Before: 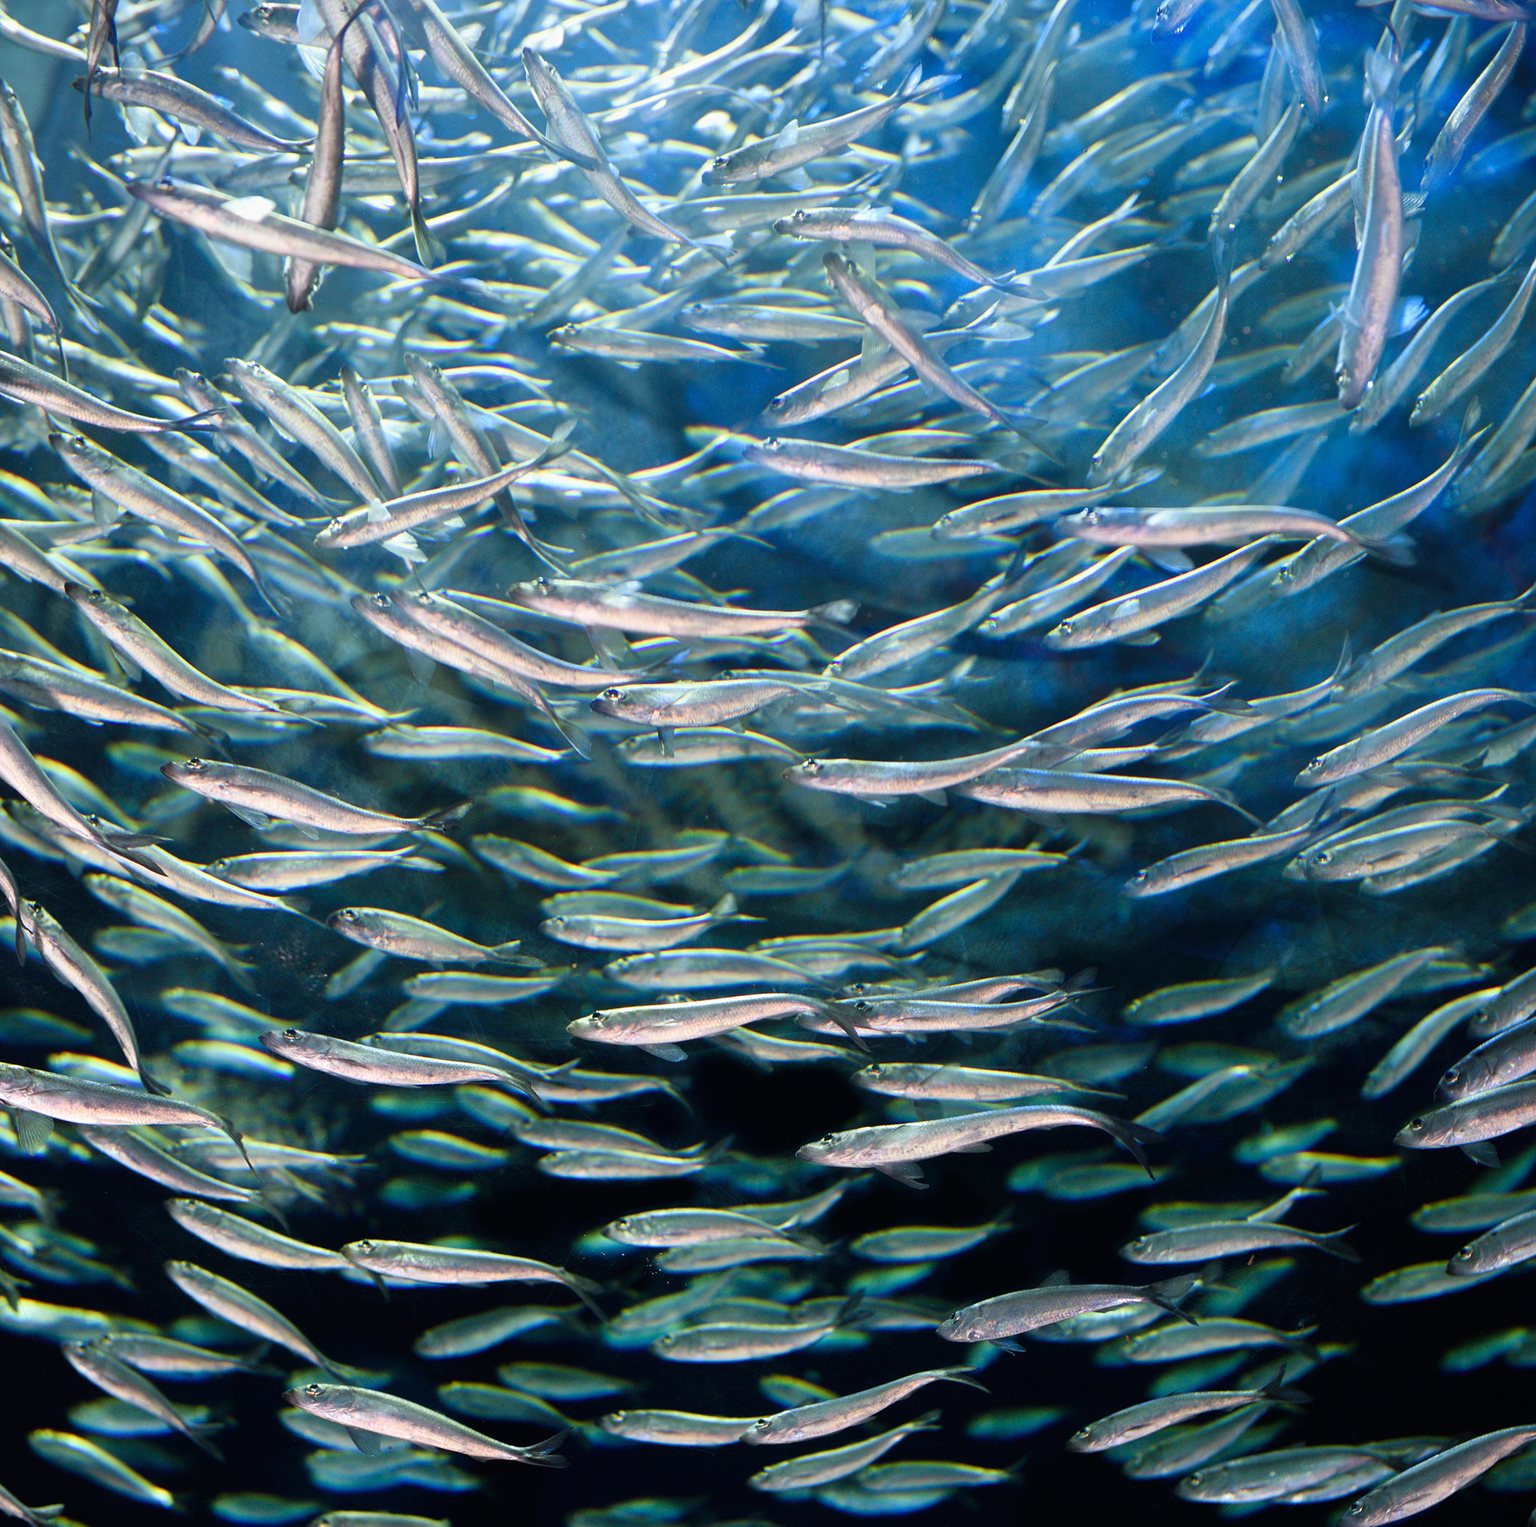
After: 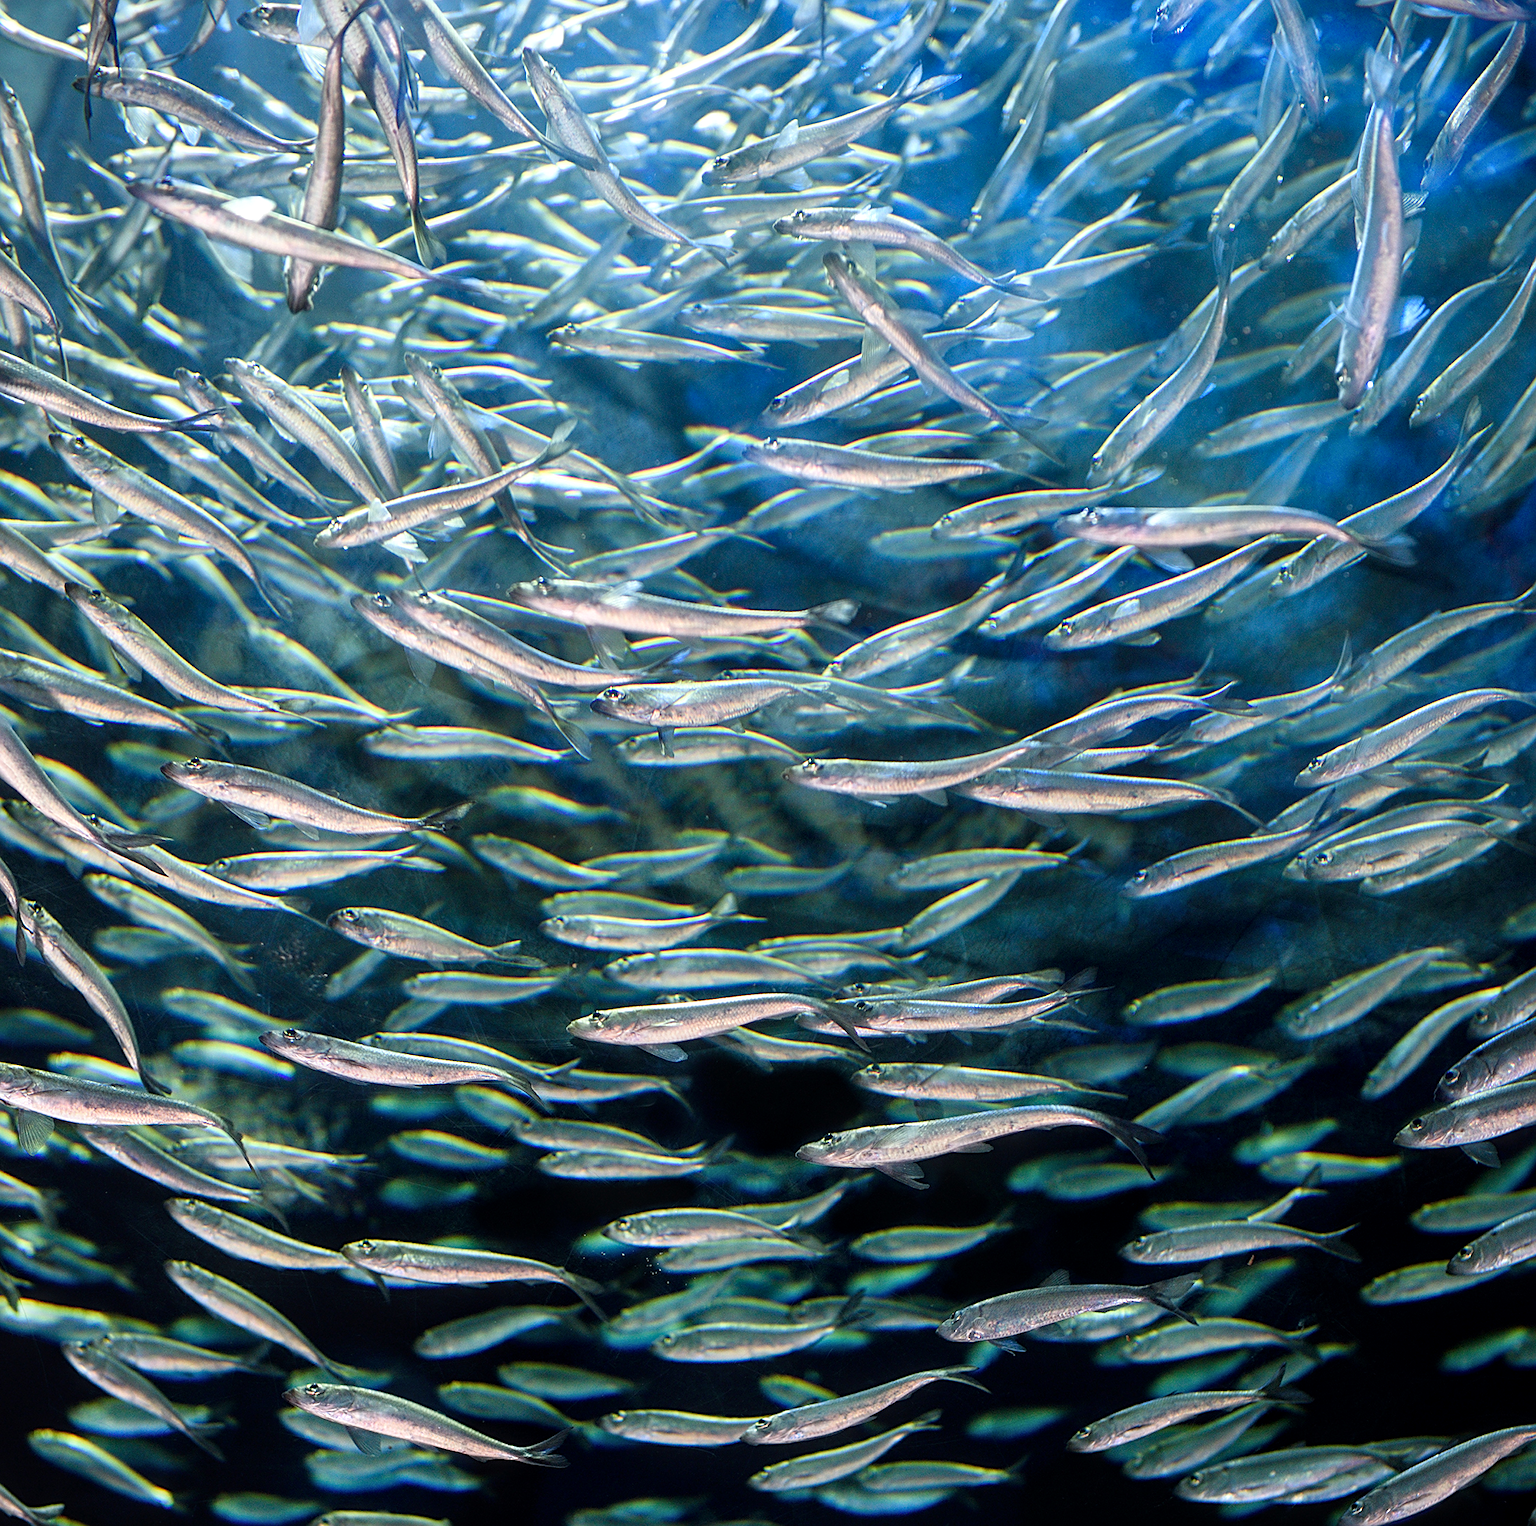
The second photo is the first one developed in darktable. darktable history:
sharpen: amount 0.495
local contrast: on, module defaults
